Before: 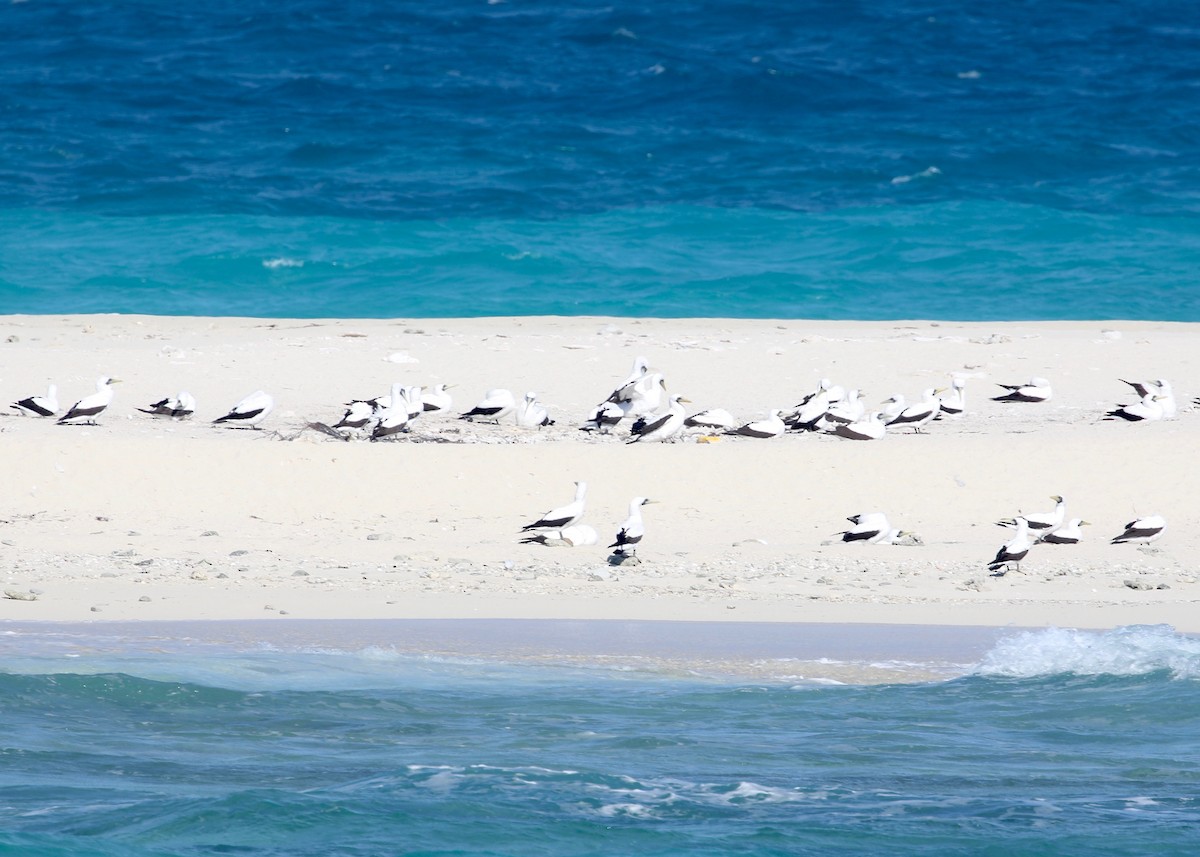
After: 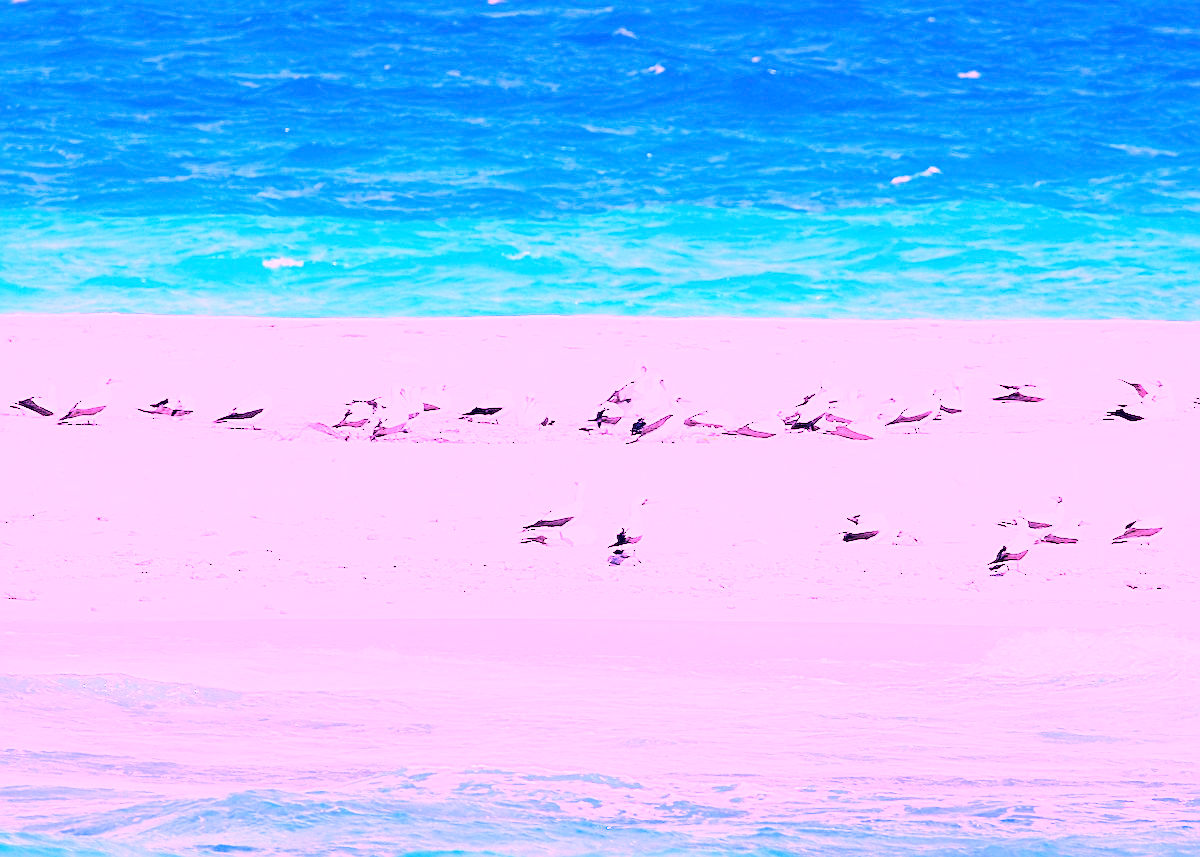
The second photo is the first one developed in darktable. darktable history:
white balance: red 2.012, blue 1.687
sharpen: on, module defaults
base curve: curves: ch0 [(0, 0) (0.028, 0.03) (0.121, 0.232) (0.46, 0.748) (0.859, 0.968) (1, 1)]
exposure: black level correction 0, exposure 0.877 EV, compensate exposure bias true, compensate highlight preservation false | blend: blend mode normal, opacity 100%; mask: uniform (no mask)
